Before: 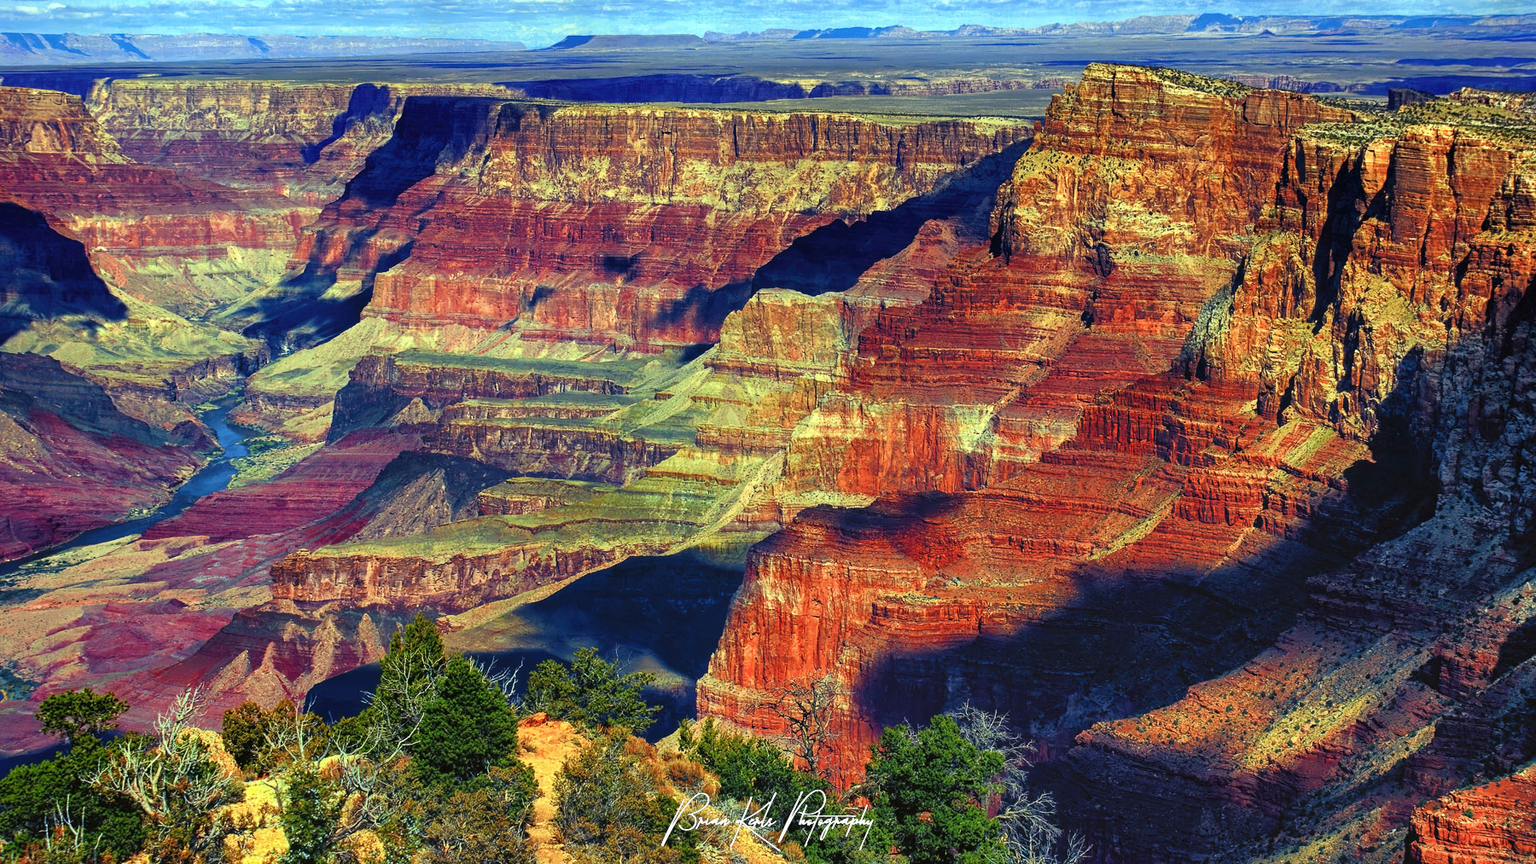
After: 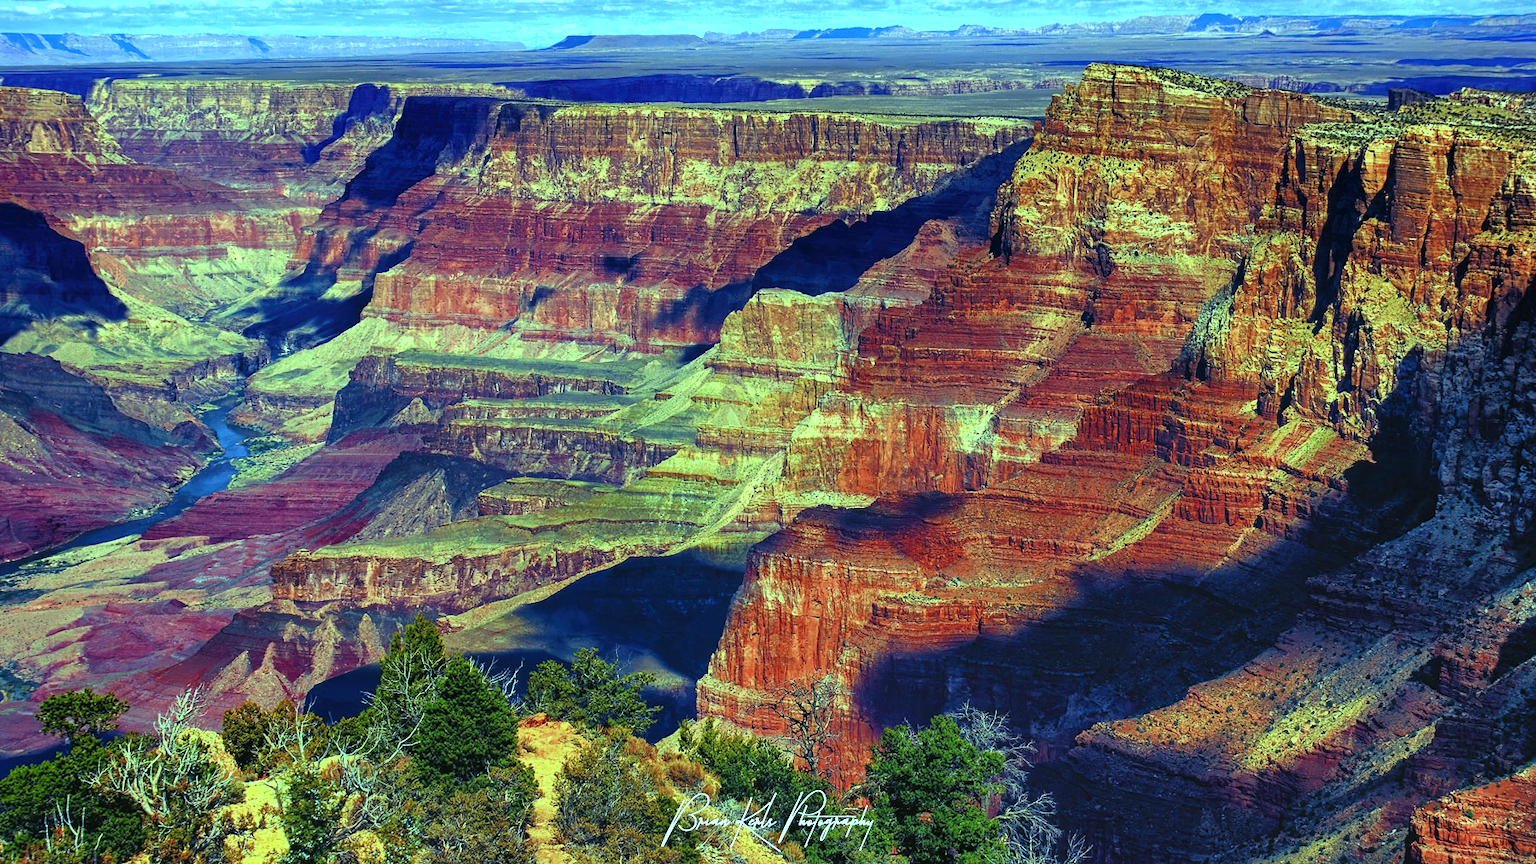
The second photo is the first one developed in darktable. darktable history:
color balance: mode lift, gamma, gain (sRGB), lift [0.997, 0.979, 1.021, 1.011], gamma [1, 1.084, 0.916, 0.998], gain [1, 0.87, 1.13, 1.101], contrast 4.55%, contrast fulcrum 38.24%, output saturation 104.09%
white balance: red 0.976, blue 1.04
